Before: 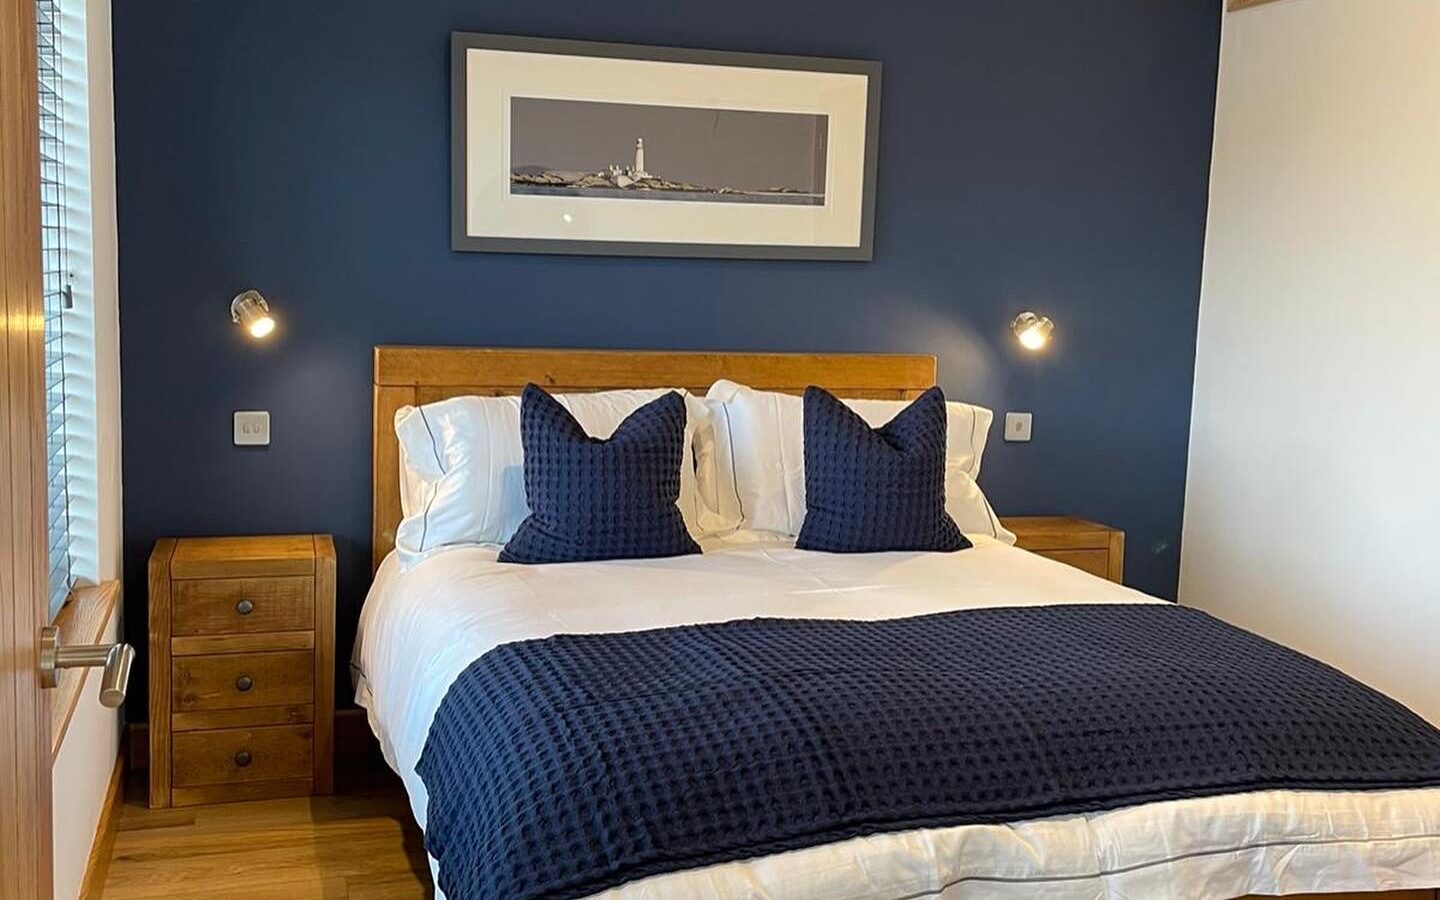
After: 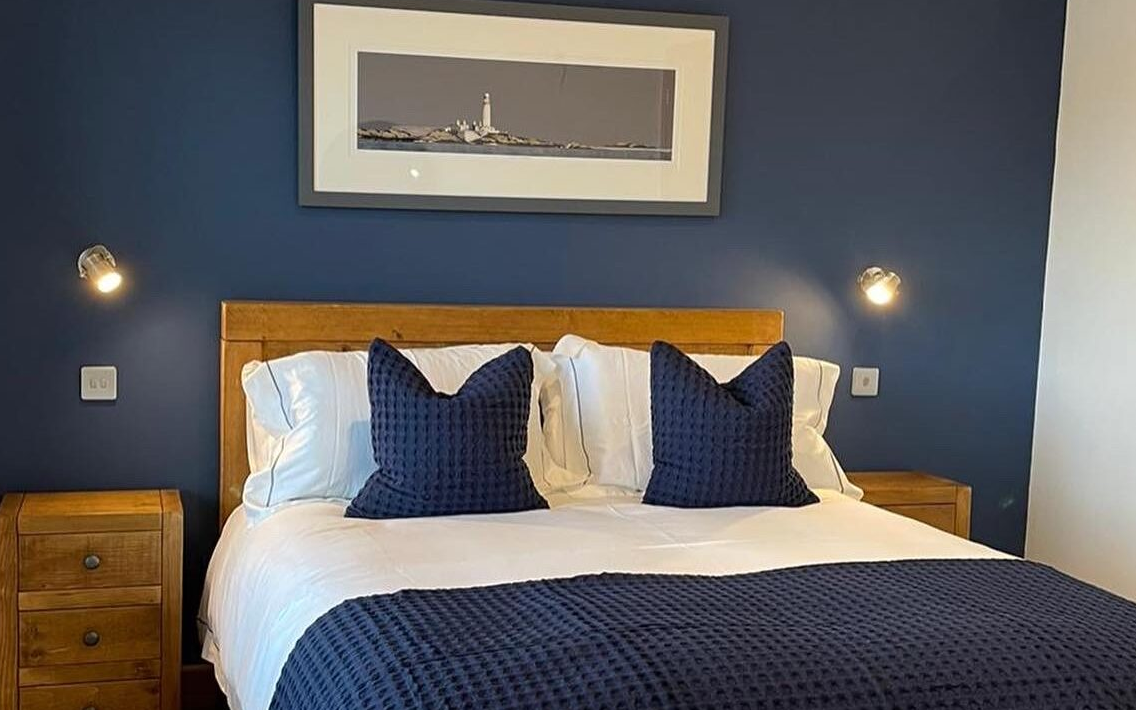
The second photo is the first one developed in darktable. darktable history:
crop and rotate: left 10.687%, top 5.071%, right 10.406%, bottom 15.976%
